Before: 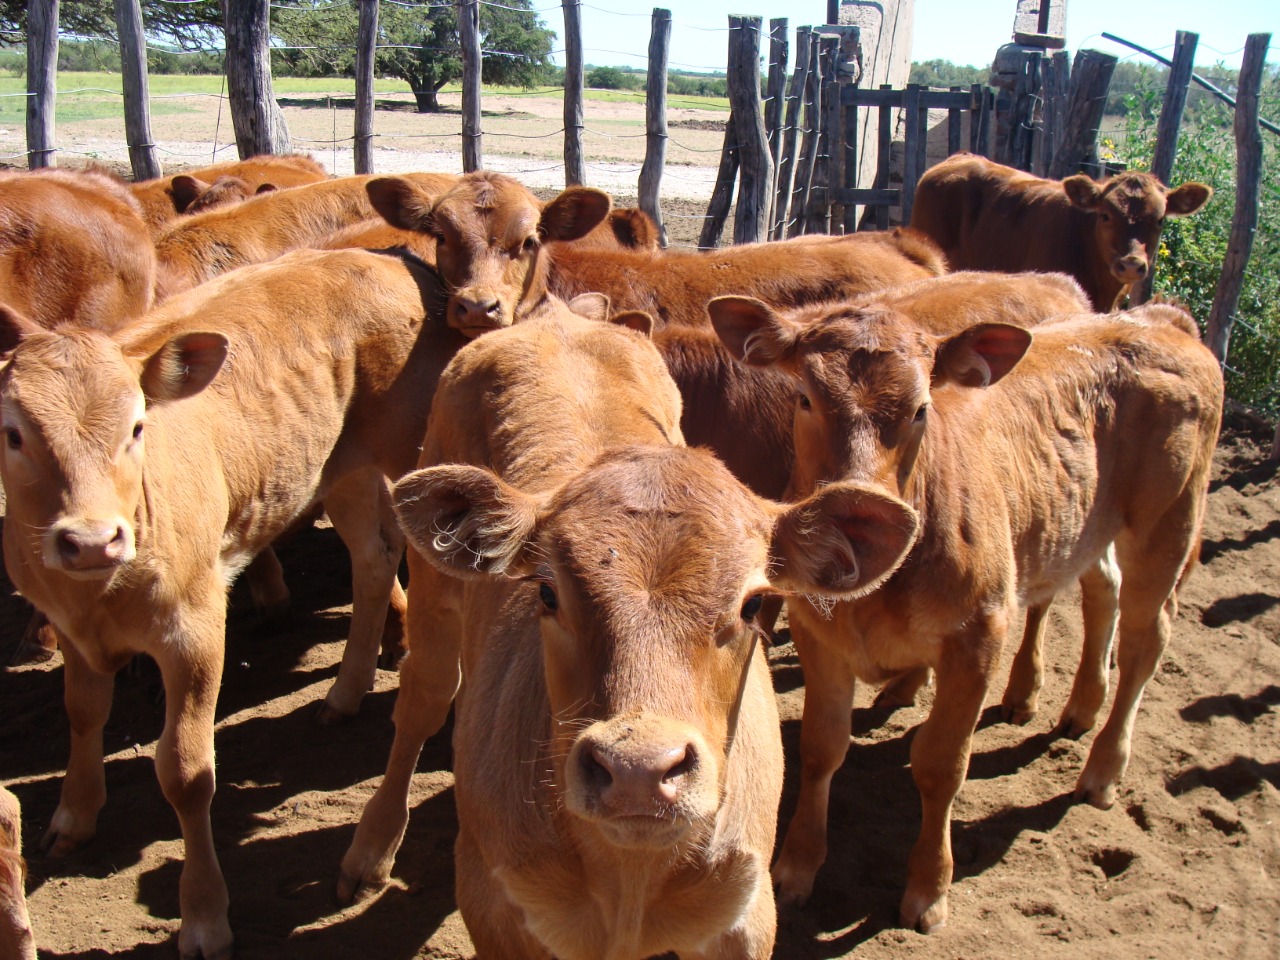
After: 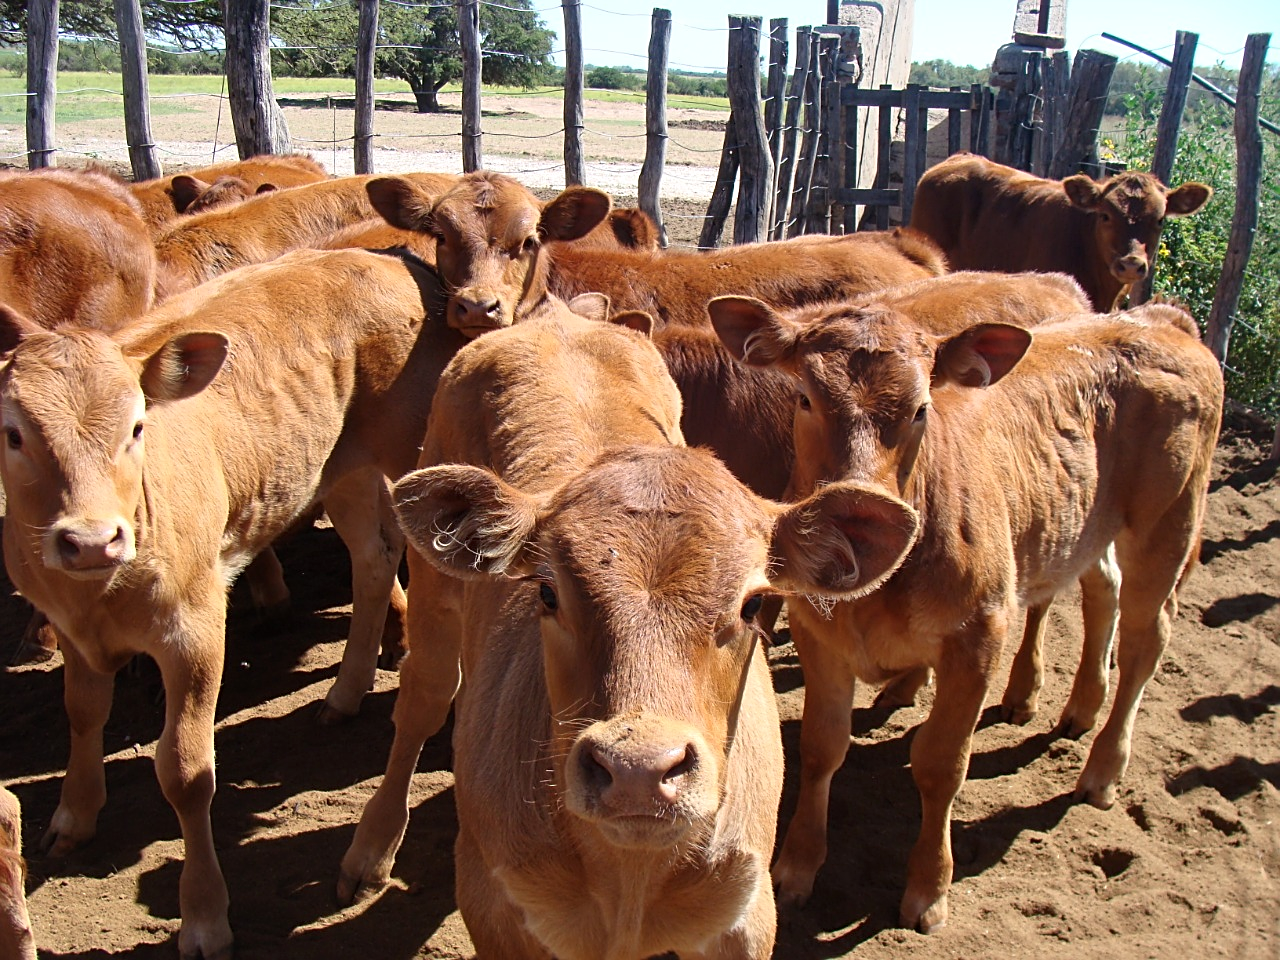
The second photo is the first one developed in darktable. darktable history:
local contrast: mode bilateral grid, contrast 100, coarseness 100, detail 108%, midtone range 0.2
sharpen: on, module defaults
